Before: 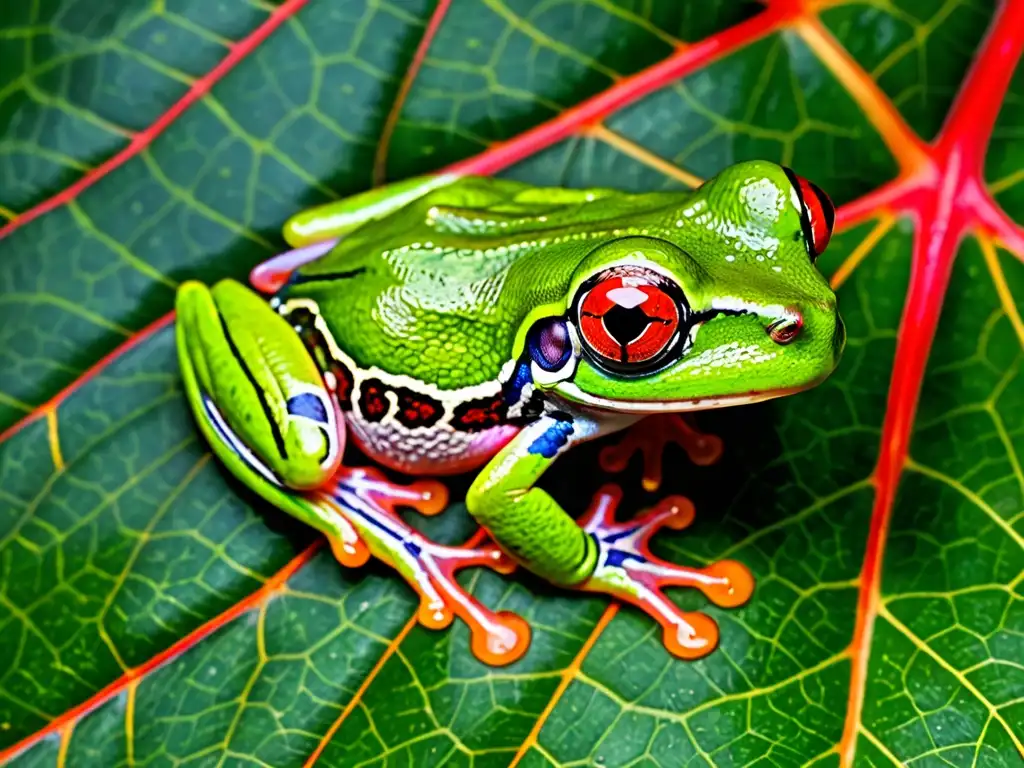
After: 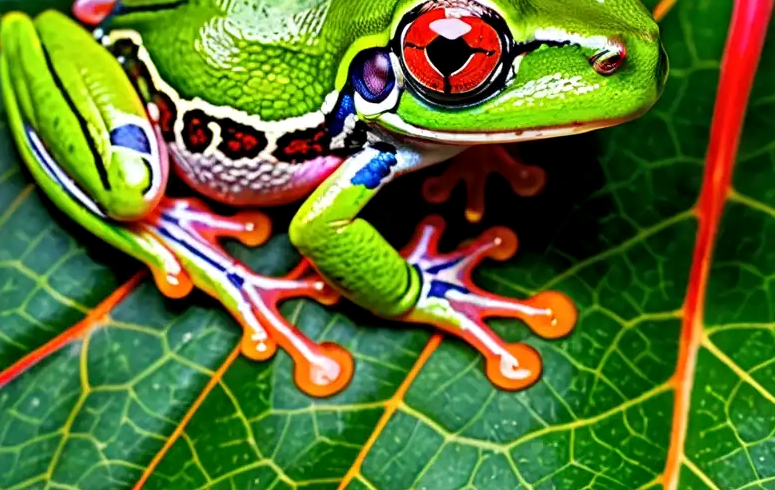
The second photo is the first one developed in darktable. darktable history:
crop and rotate: left 17.299%, top 35.115%, right 7.015%, bottom 1.024%
exposure: compensate highlight preservation false
local contrast: highlights 100%, shadows 100%, detail 120%, midtone range 0.2
